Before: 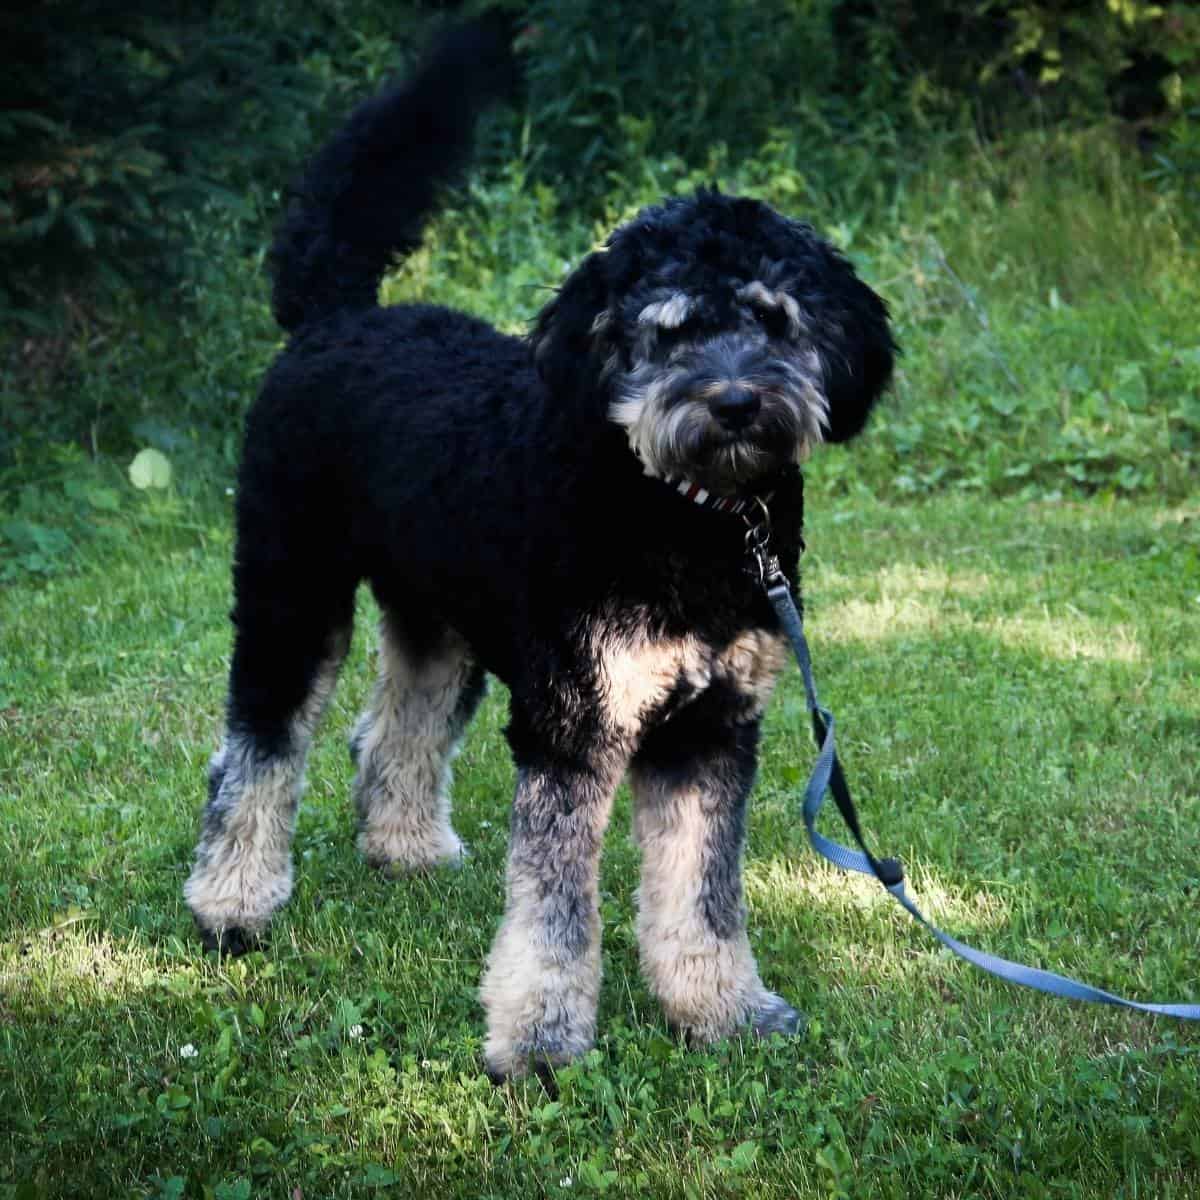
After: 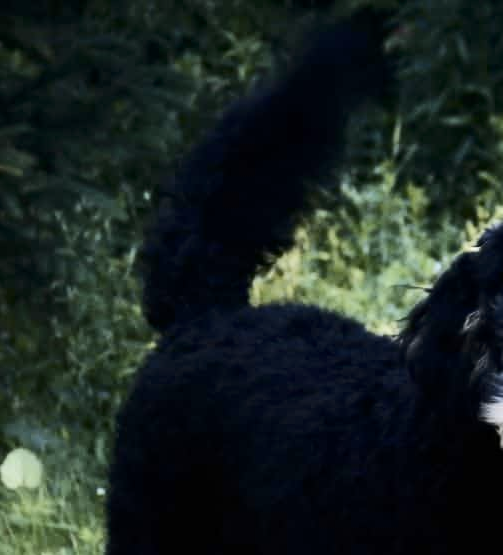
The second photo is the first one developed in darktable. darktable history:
contrast brightness saturation: contrast 0.25, saturation -0.31
crop and rotate: left 10.817%, top 0.062%, right 47.194%, bottom 53.626%
color contrast: green-magenta contrast 0.8, blue-yellow contrast 1.1, unbound 0
base curve: curves: ch0 [(0, 0) (0.235, 0.266) (0.503, 0.496) (0.786, 0.72) (1, 1)]
